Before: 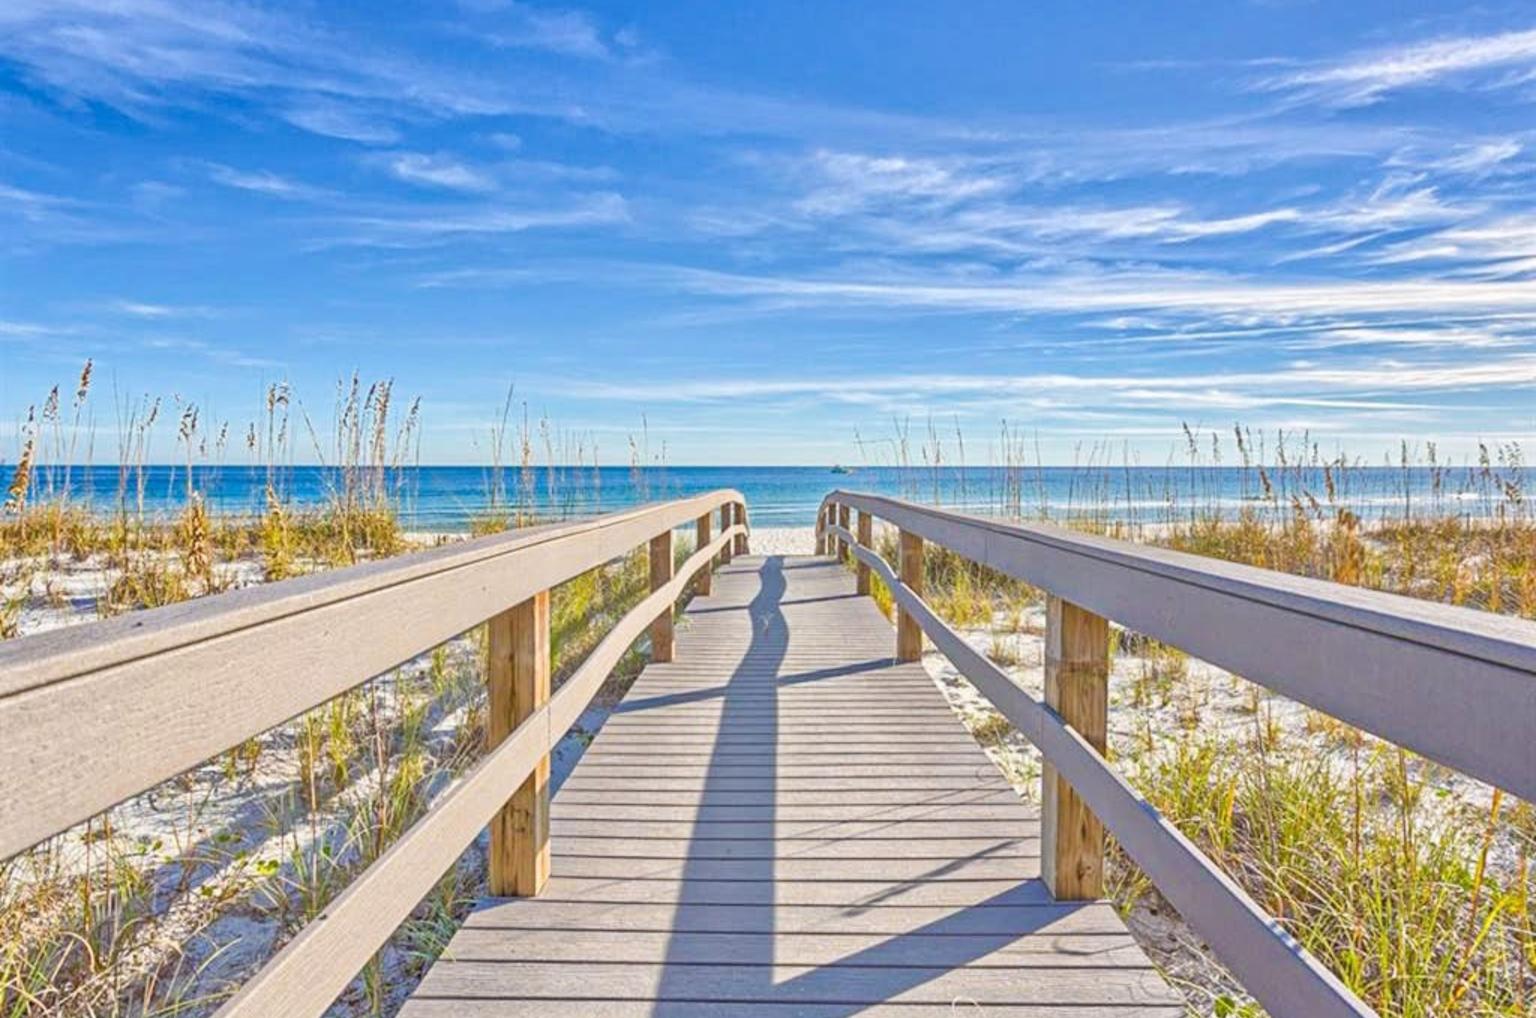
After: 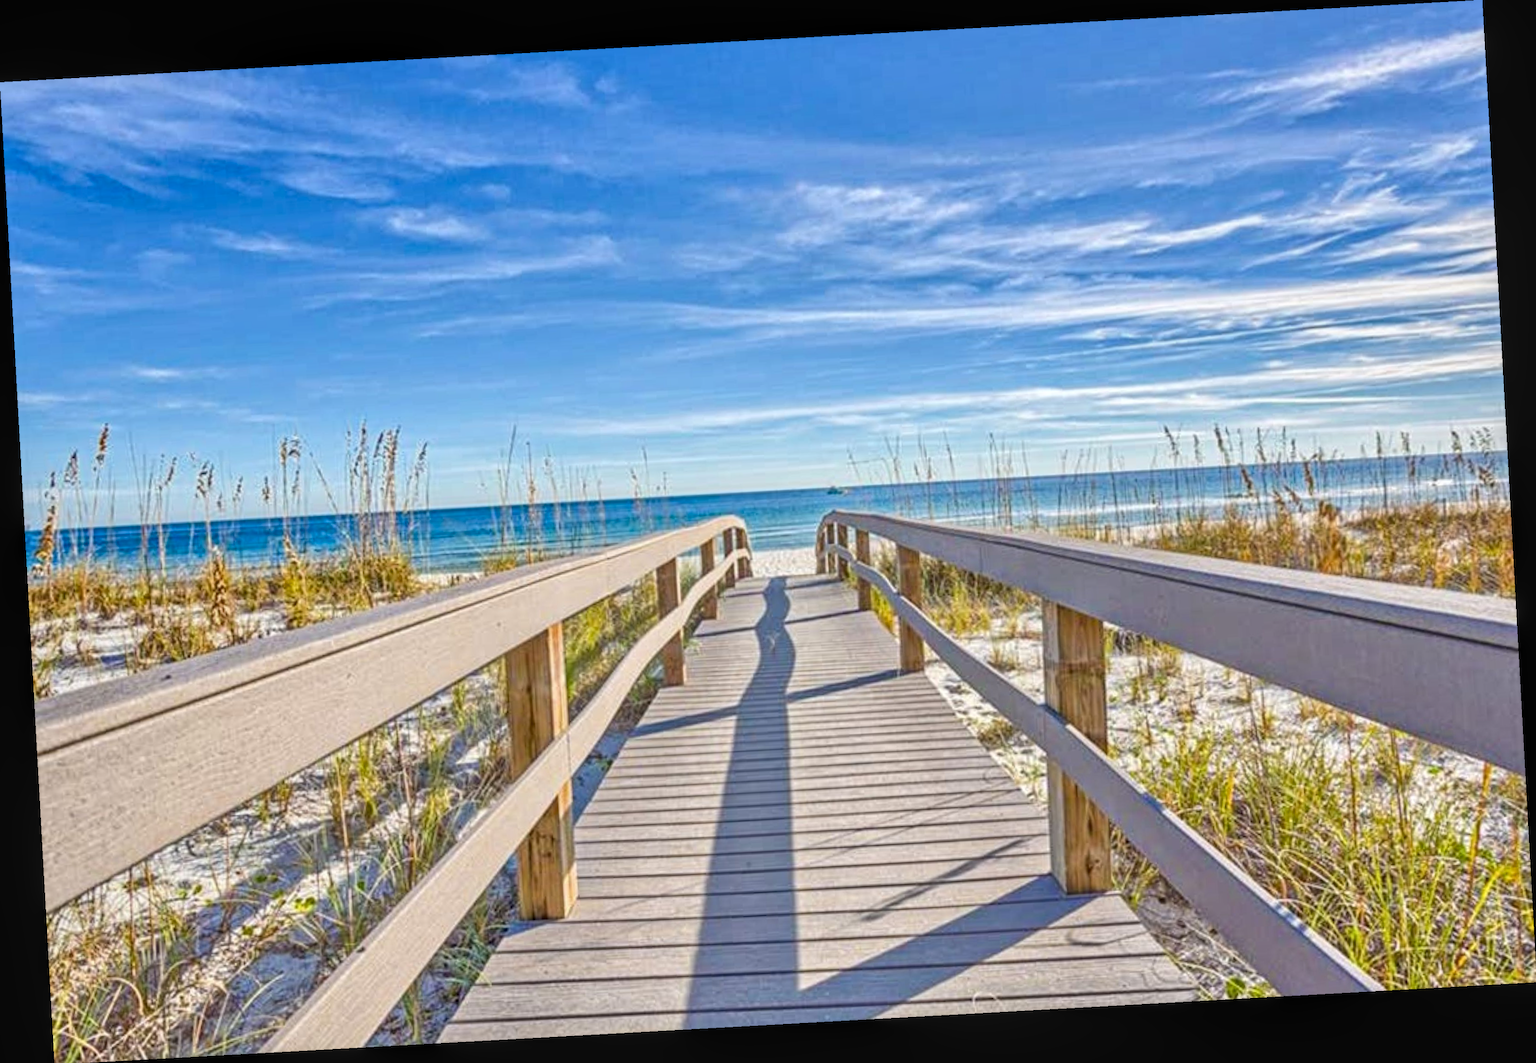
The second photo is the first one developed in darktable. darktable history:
rotate and perspective: rotation -3.18°, automatic cropping off
local contrast: on, module defaults
